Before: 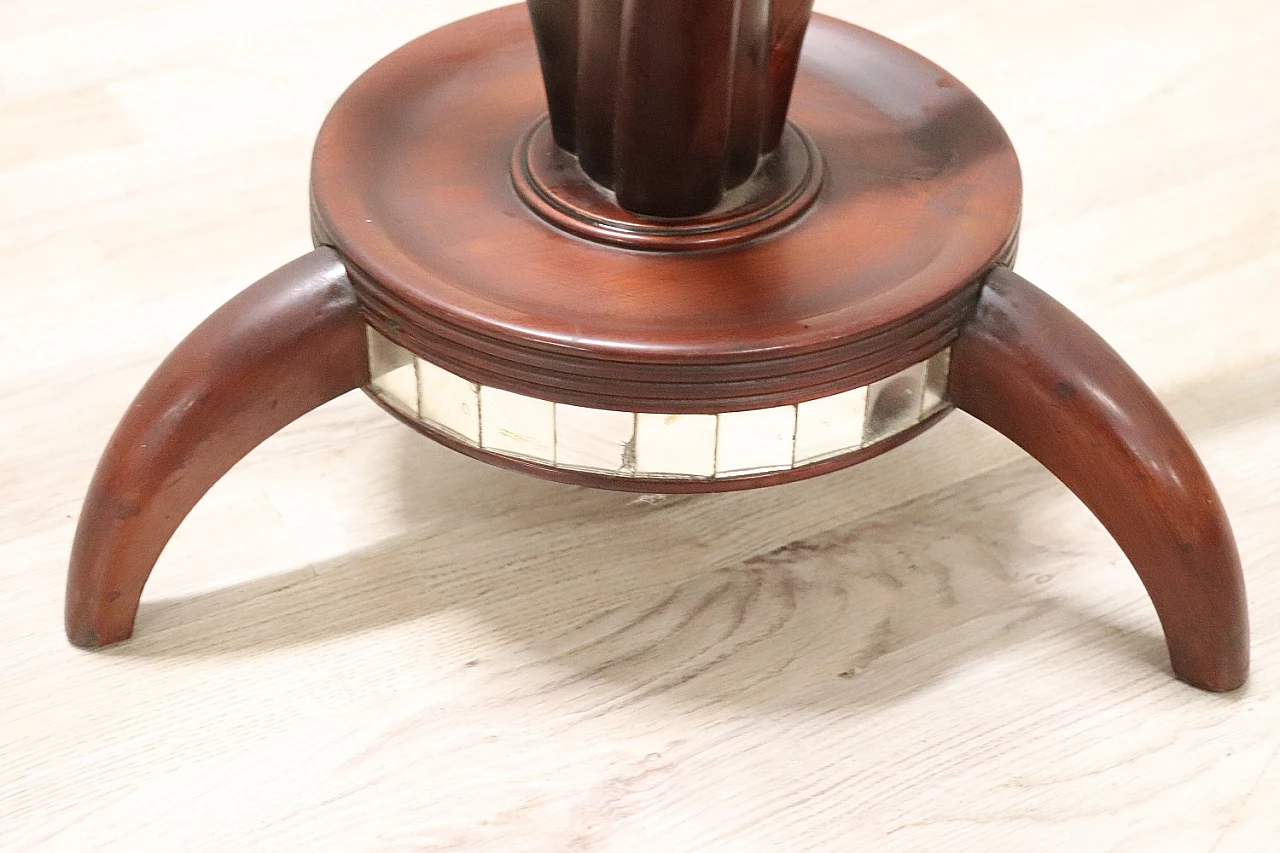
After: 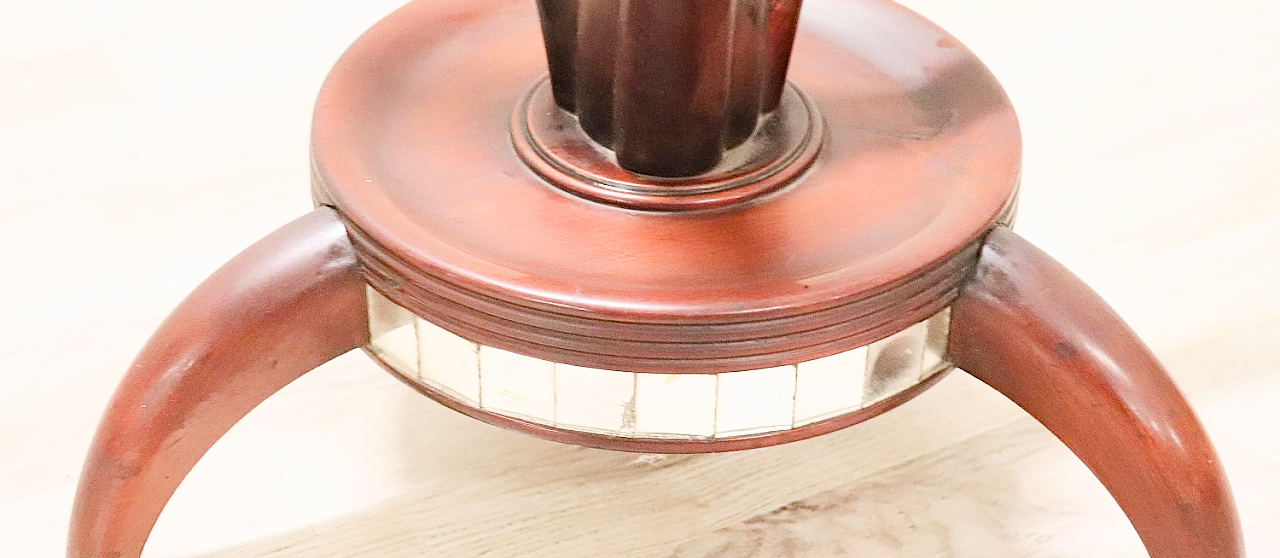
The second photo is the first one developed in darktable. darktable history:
crop and rotate: top 4.72%, bottom 29.857%
exposure: black level correction 0, exposure 1.683 EV, compensate exposure bias true, compensate highlight preservation false
haze removal: compatibility mode true, adaptive false
filmic rgb: black relative exposure -7.65 EV, white relative exposure 4.56 EV, hardness 3.61
